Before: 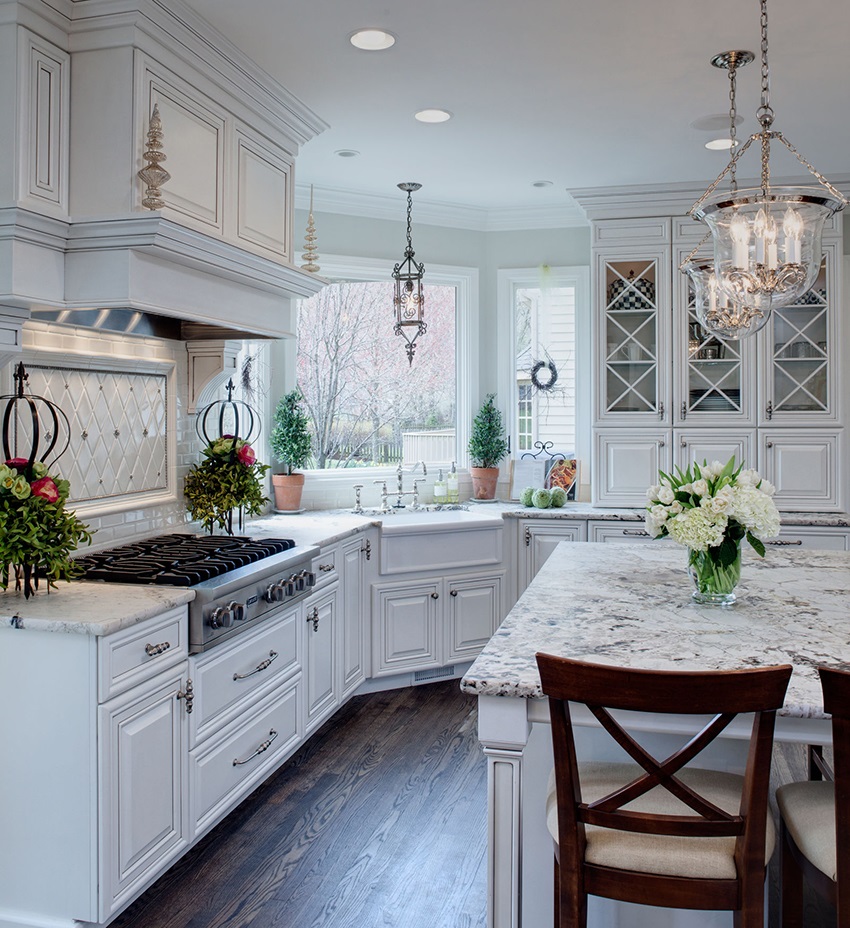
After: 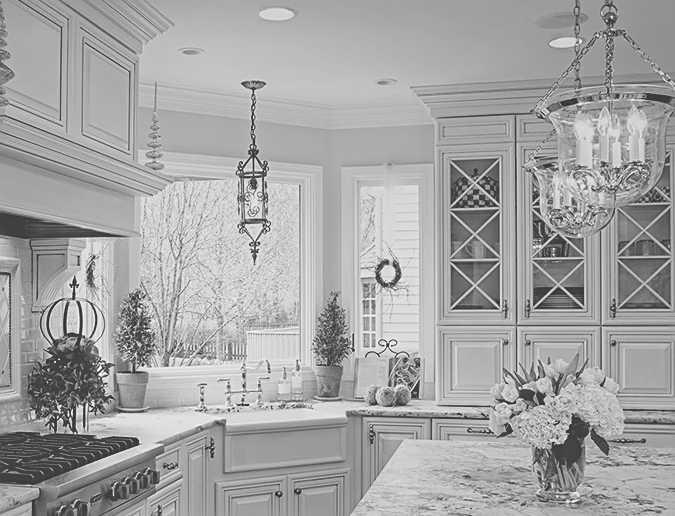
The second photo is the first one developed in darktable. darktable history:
crop: left 18.38%, top 11.092%, right 2.134%, bottom 33.217%
monochrome: a -4.13, b 5.16, size 1
exposure: black level correction -0.041, exposure 0.064 EV, compensate highlight preservation false
tone curve: curves: ch0 [(0, 0) (0.048, 0.024) (0.099, 0.082) (0.227, 0.255) (0.407, 0.482) (0.543, 0.634) (0.719, 0.77) (0.837, 0.843) (1, 0.906)]; ch1 [(0, 0) (0.3, 0.268) (0.404, 0.374) (0.475, 0.463) (0.501, 0.499) (0.514, 0.502) (0.551, 0.541) (0.643, 0.648) (0.682, 0.674) (0.802, 0.812) (1, 1)]; ch2 [(0, 0) (0.259, 0.207) (0.323, 0.311) (0.364, 0.368) (0.442, 0.461) (0.498, 0.498) (0.531, 0.528) (0.581, 0.602) (0.629, 0.659) (0.768, 0.728) (1, 1)], color space Lab, independent channels, preserve colors none
rgb curve: curves: ch0 [(0, 0.186) (0.314, 0.284) (0.775, 0.708) (1, 1)], compensate middle gray true, preserve colors none
sharpen: on, module defaults
haze removal: strength 0.25, distance 0.25, compatibility mode true, adaptive false
